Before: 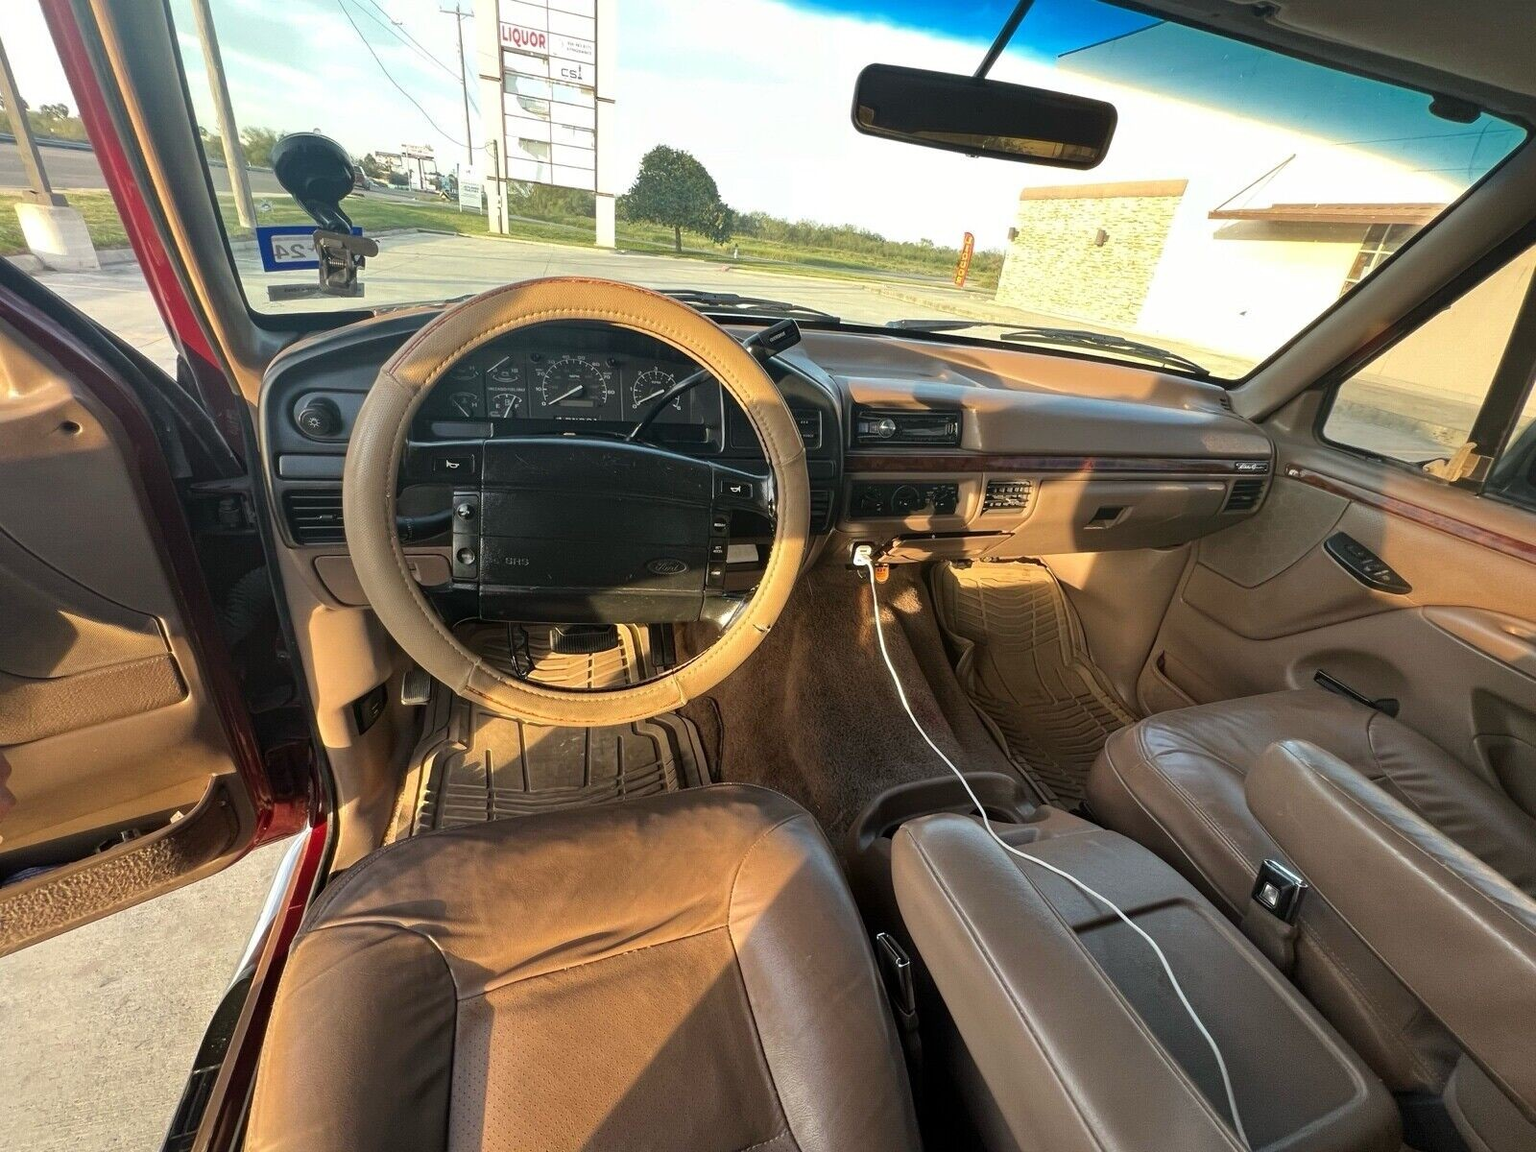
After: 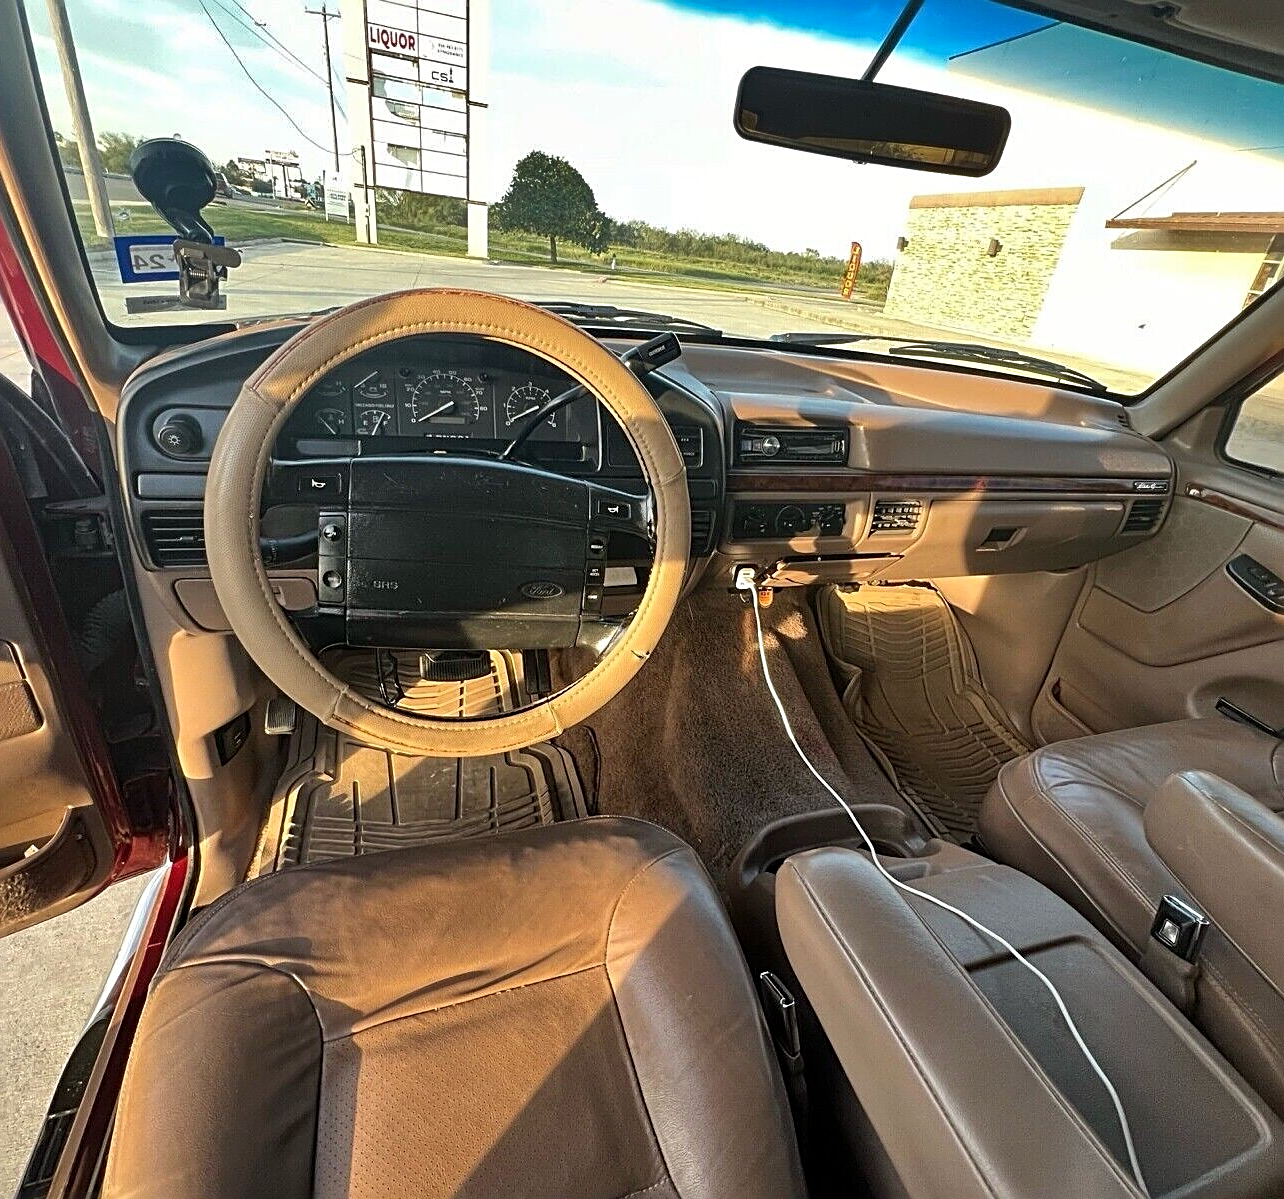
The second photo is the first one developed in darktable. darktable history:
crop and rotate: left 9.593%, right 10.116%
shadows and highlights: soften with gaussian
sharpen: radius 2.533, amount 0.629
